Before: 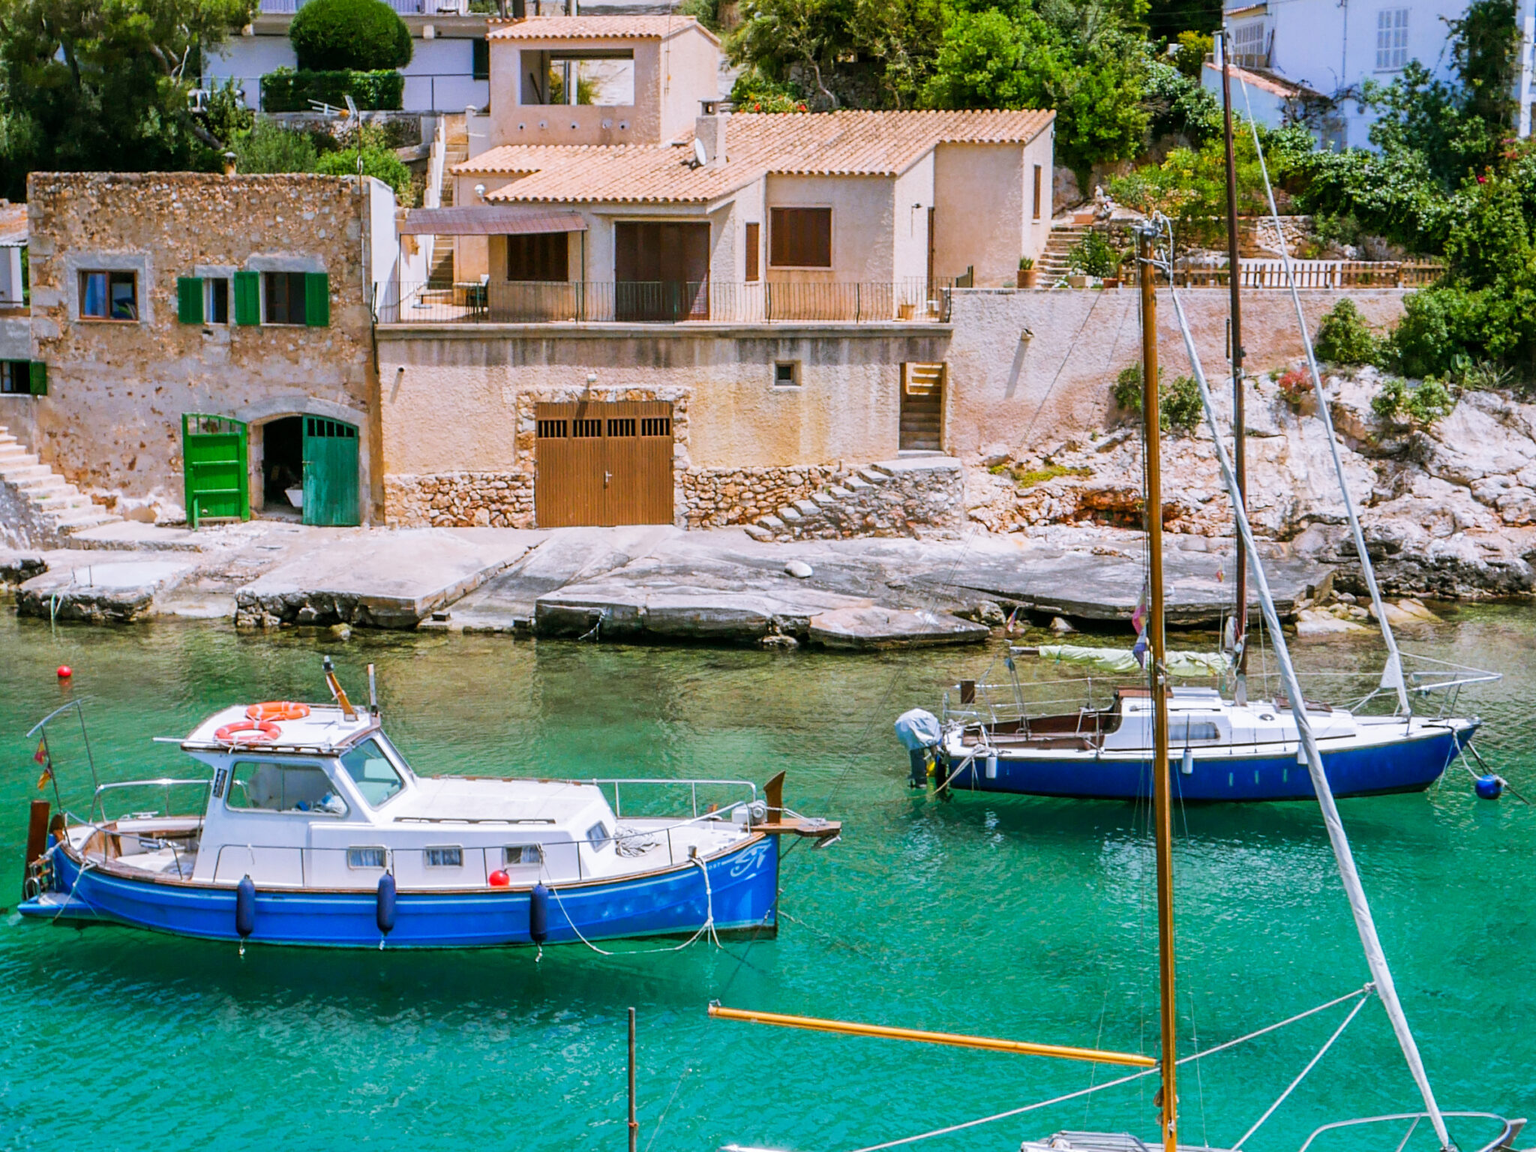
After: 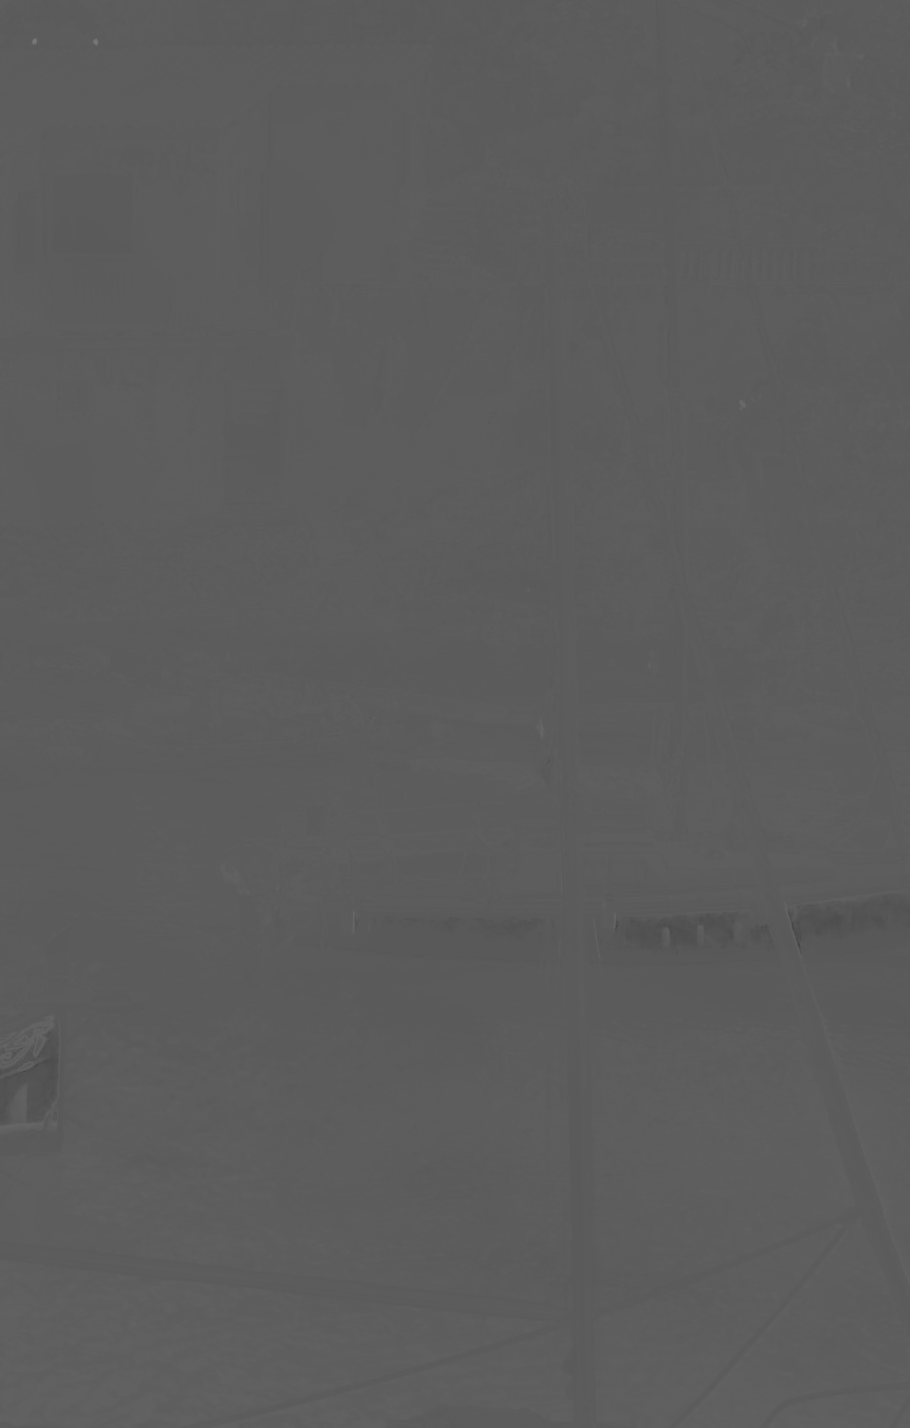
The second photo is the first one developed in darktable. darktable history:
crop: left 47.628%, top 6.643%, right 7.874%
exposure: black level correction 0, exposure 0.5 EV, compensate highlight preservation false
color correction: saturation 1.11
contrast brightness saturation: contrast -0.99, brightness -0.17, saturation 0.75
local contrast: mode bilateral grid, contrast 20, coarseness 50, detail 120%, midtone range 0.2
monochrome: on, module defaults
haze removal: strength 0.29, distance 0.25, compatibility mode true, adaptive false
velvia: on, module defaults
